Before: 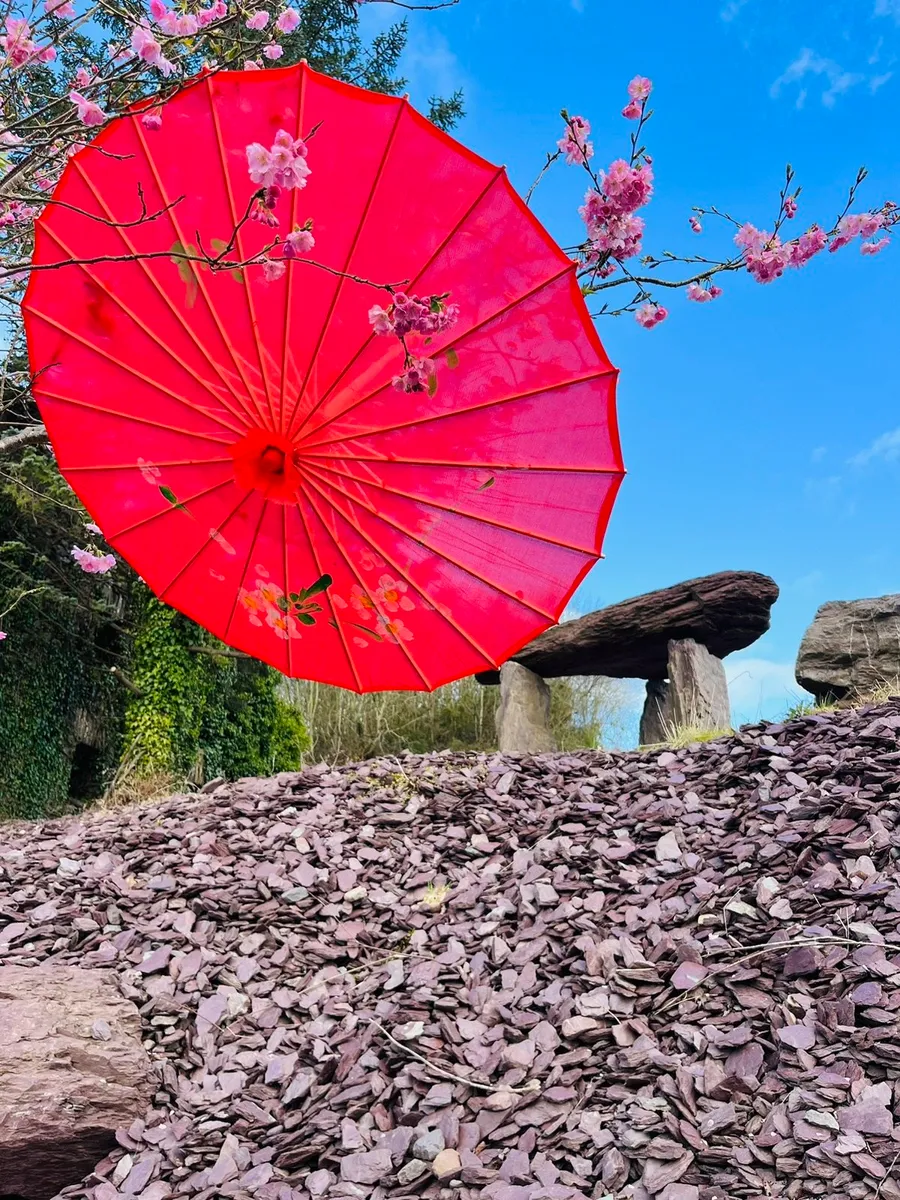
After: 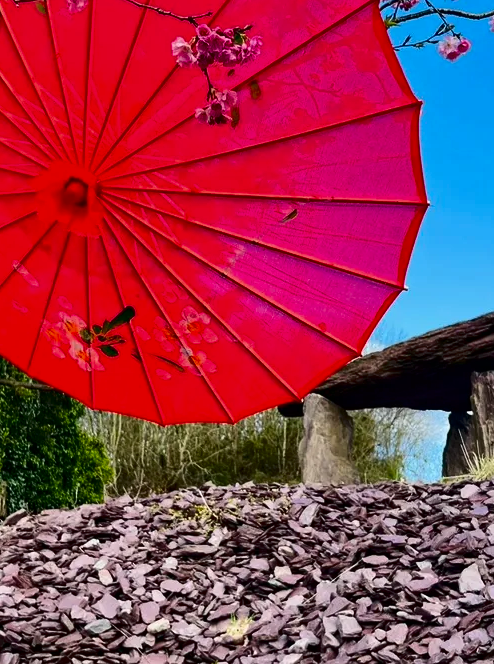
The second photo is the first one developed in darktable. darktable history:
crop and rotate: left 21.961%, top 22.343%, right 23.063%, bottom 22.292%
contrast brightness saturation: contrast 0.193, brightness -0.238, saturation 0.106
